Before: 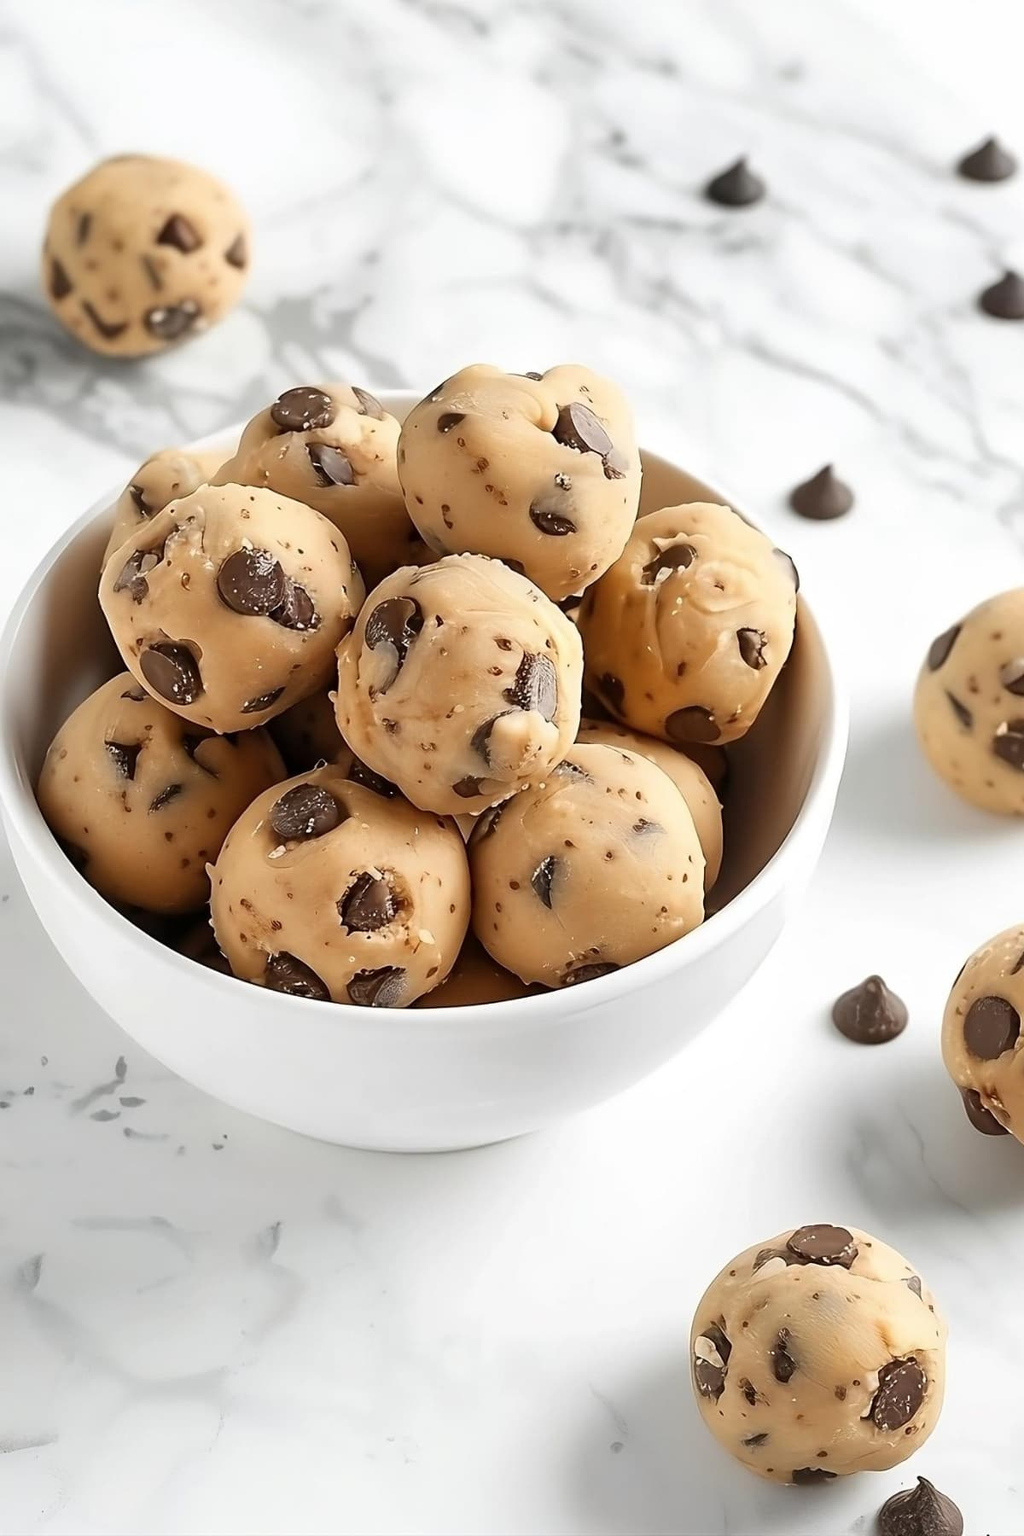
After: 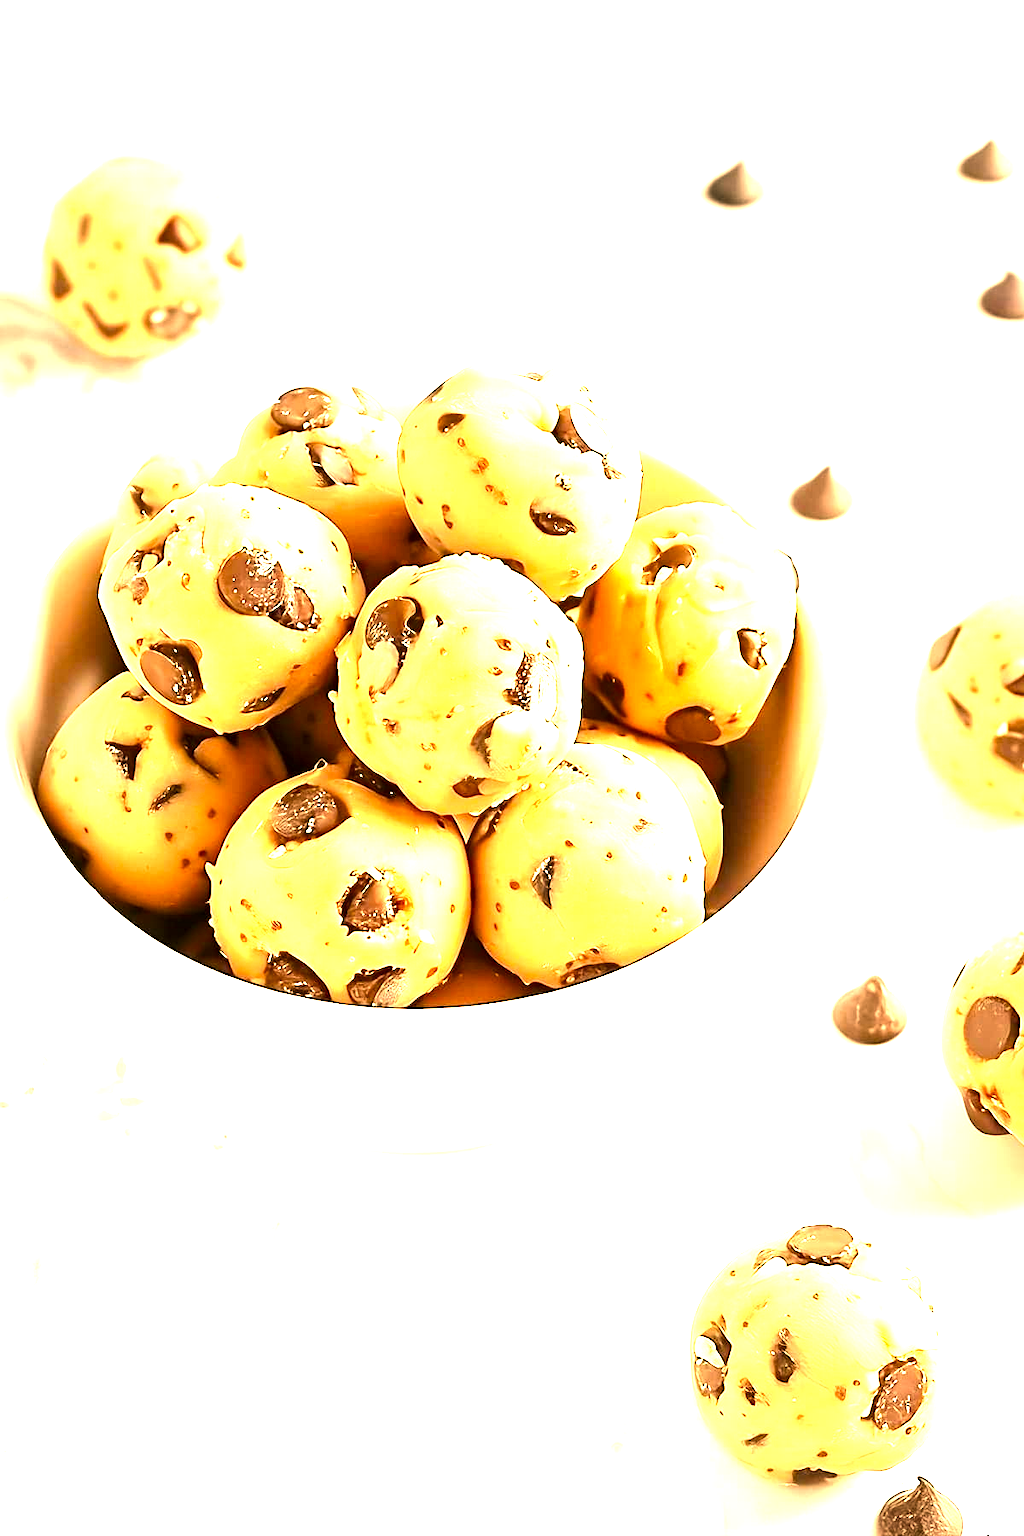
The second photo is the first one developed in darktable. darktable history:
tone equalizer: -8 EV -0.762 EV, -7 EV -0.681 EV, -6 EV -0.622 EV, -5 EV -0.401 EV, -3 EV 0.389 EV, -2 EV 0.6 EV, -1 EV 0.684 EV, +0 EV 0.77 EV, edges refinement/feathering 500, mask exposure compensation -1.57 EV, preserve details no
color balance rgb: perceptual saturation grading › global saturation 0.225%, perceptual saturation grading › highlights -18.436%, perceptual saturation grading › mid-tones 6.899%, perceptual saturation grading › shadows 27.173%, perceptual brilliance grading › global brilliance 1.989%, perceptual brilliance grading › highlights -3.703%, global vibrance 20%
color correction: highlights a* 18.23, highlights b* 35.74, shadows a* 1.8, shadows b* 6.48, saturation 1.05
exposure: exposure 2.017 EV, compensate highlight preservation false
